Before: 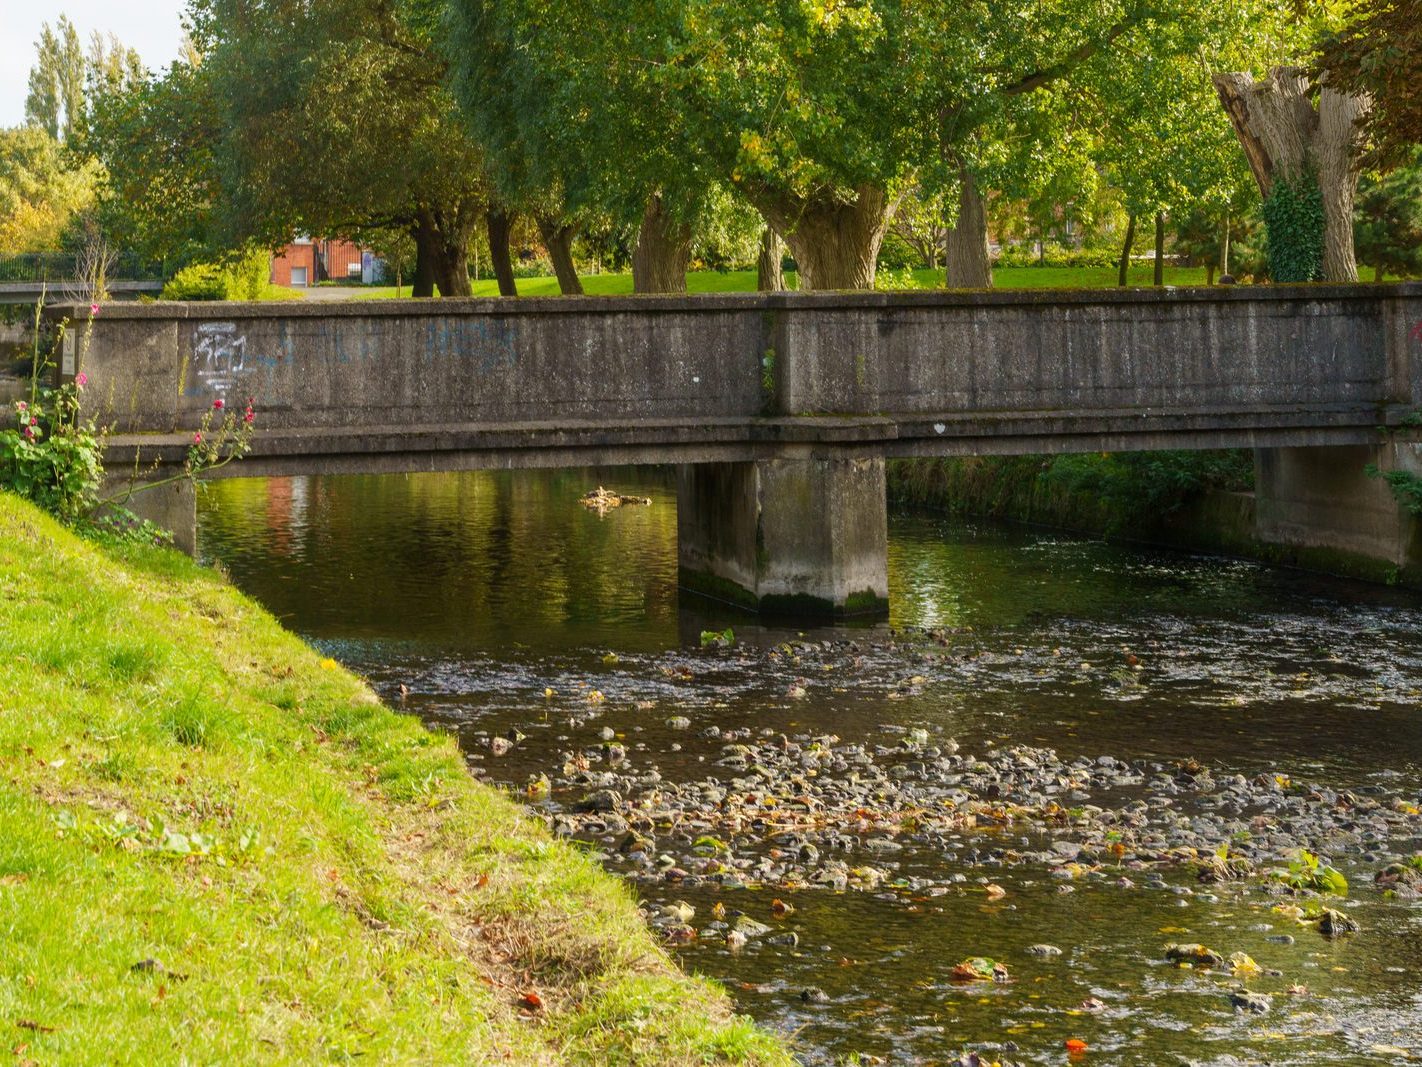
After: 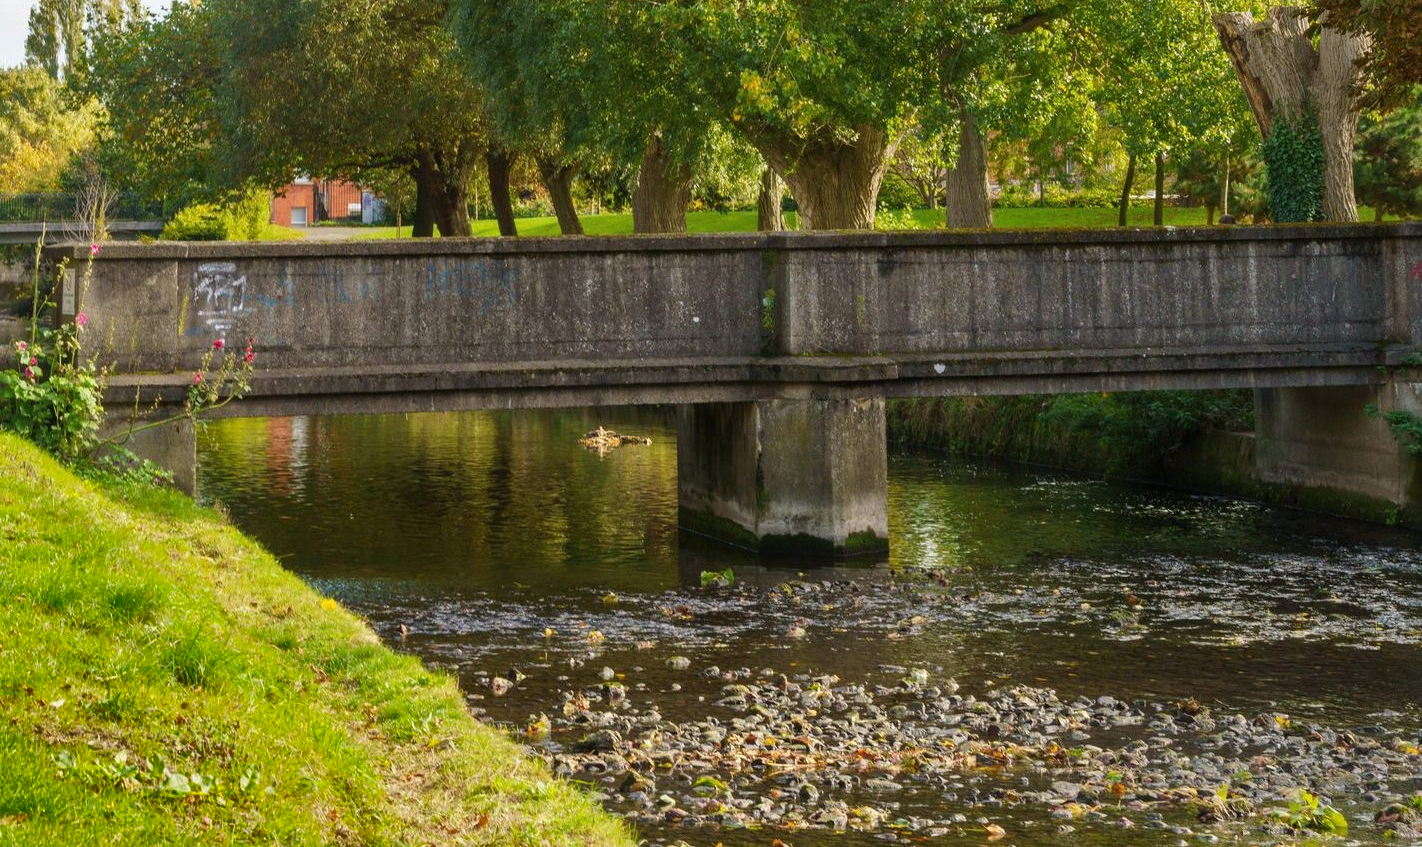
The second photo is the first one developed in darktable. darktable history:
crop and rotate: top 5.65%, bottom 14.935%
shadows and highlights: shadows 24.64, highlights -76.73, soften with gaussian
exposure: black level correction 0, exposure 0 EV, compensate highlight preservation false
